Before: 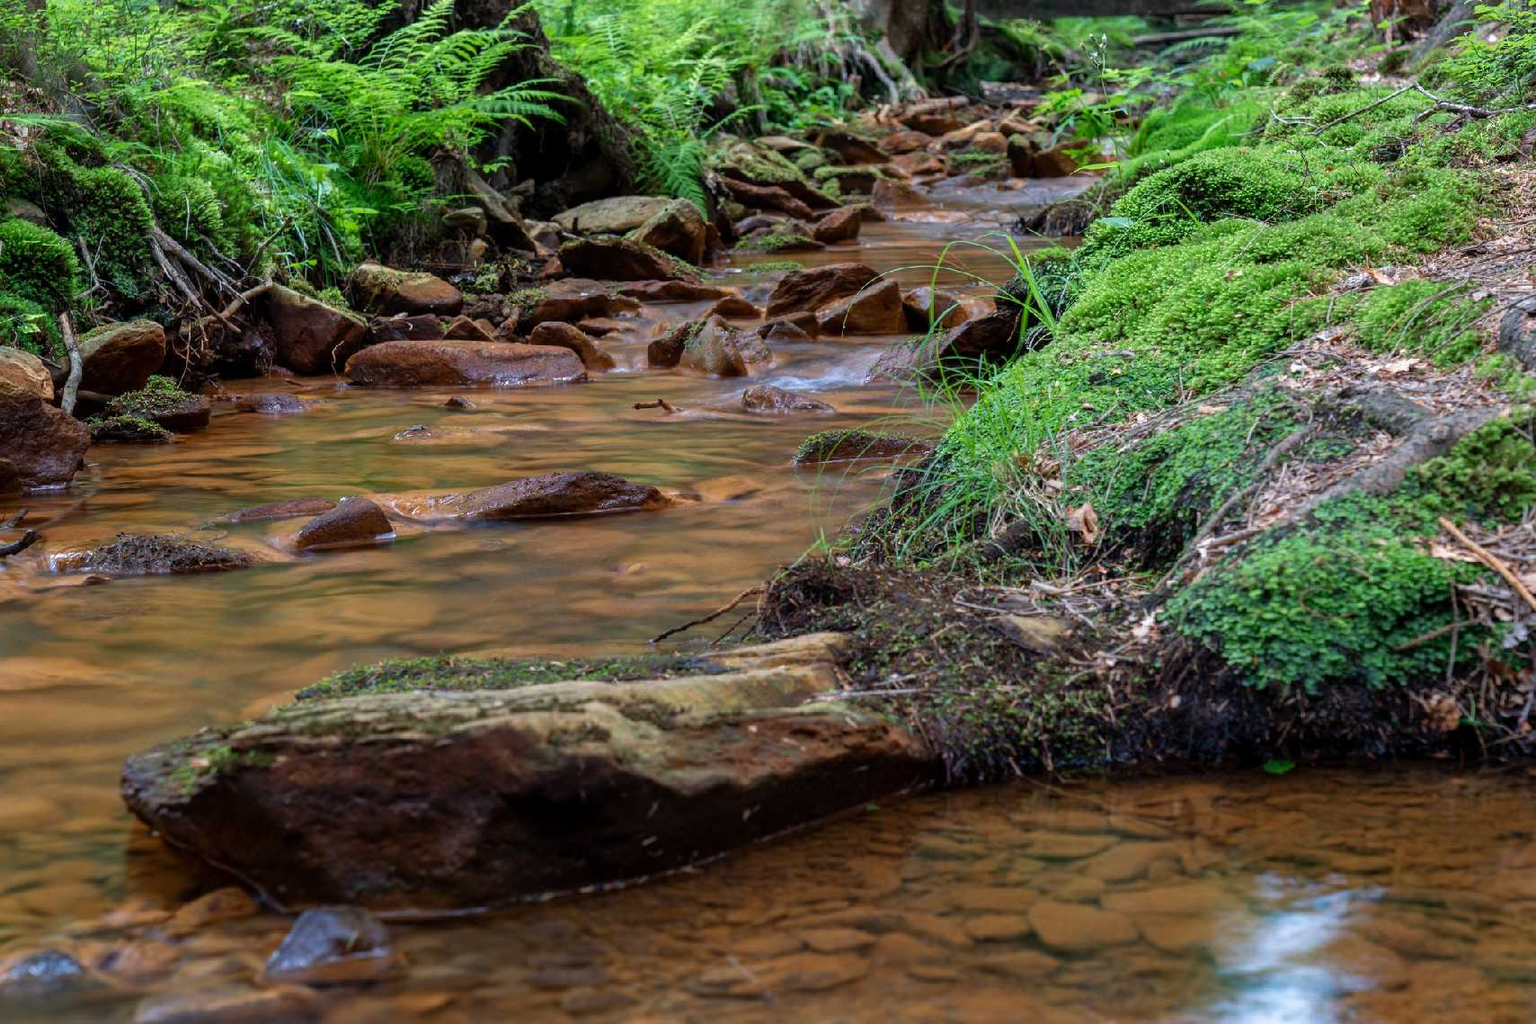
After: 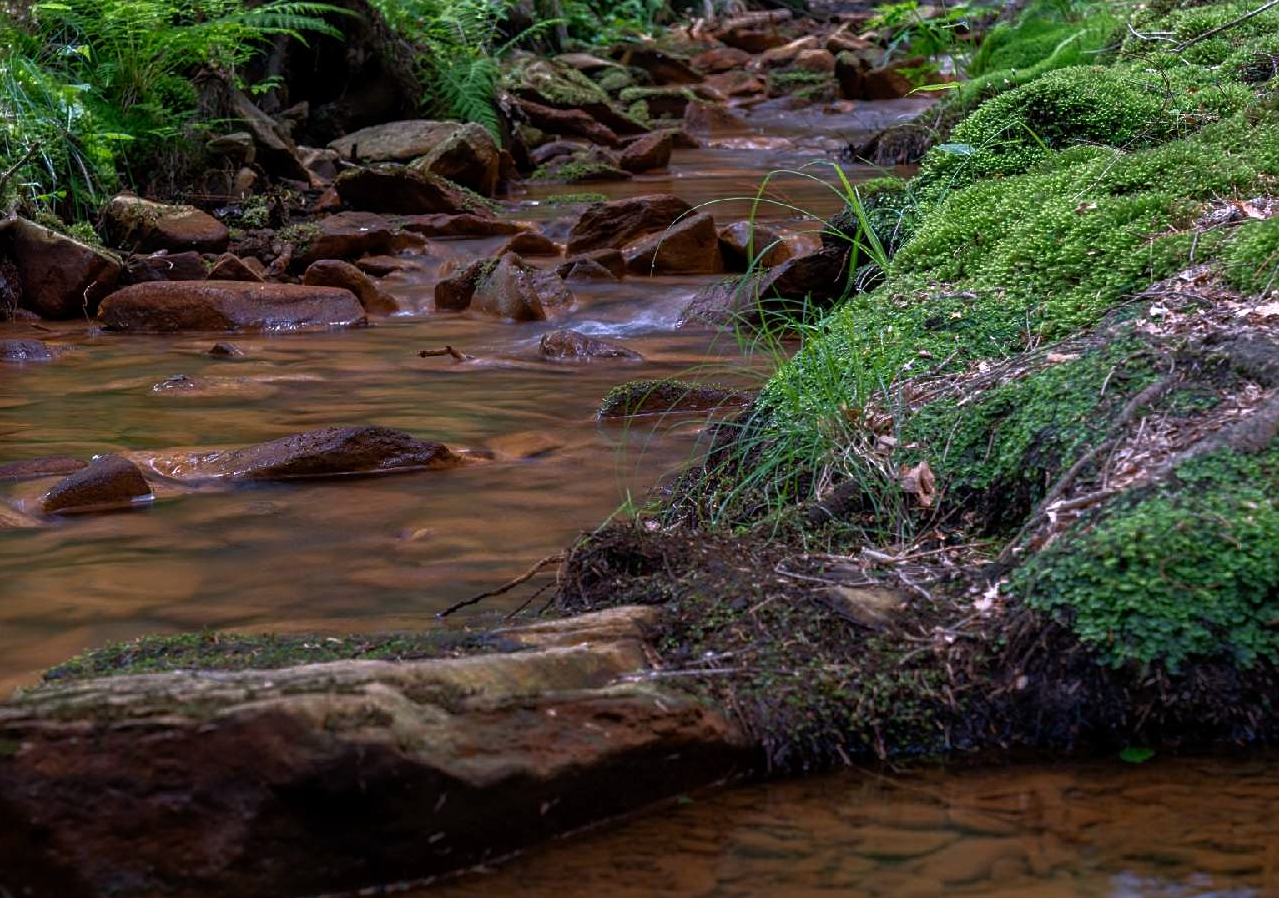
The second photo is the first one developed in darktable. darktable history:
crop: left 16.768%, top 8.653%, right 8.362%, bottom 12.485%
rgb curve: curves: ch0 [(0, 0) (0.415, 0.237) (1, 1)]
sharpen: amount 0.2
white balance: red 1.066, blue 1.119
